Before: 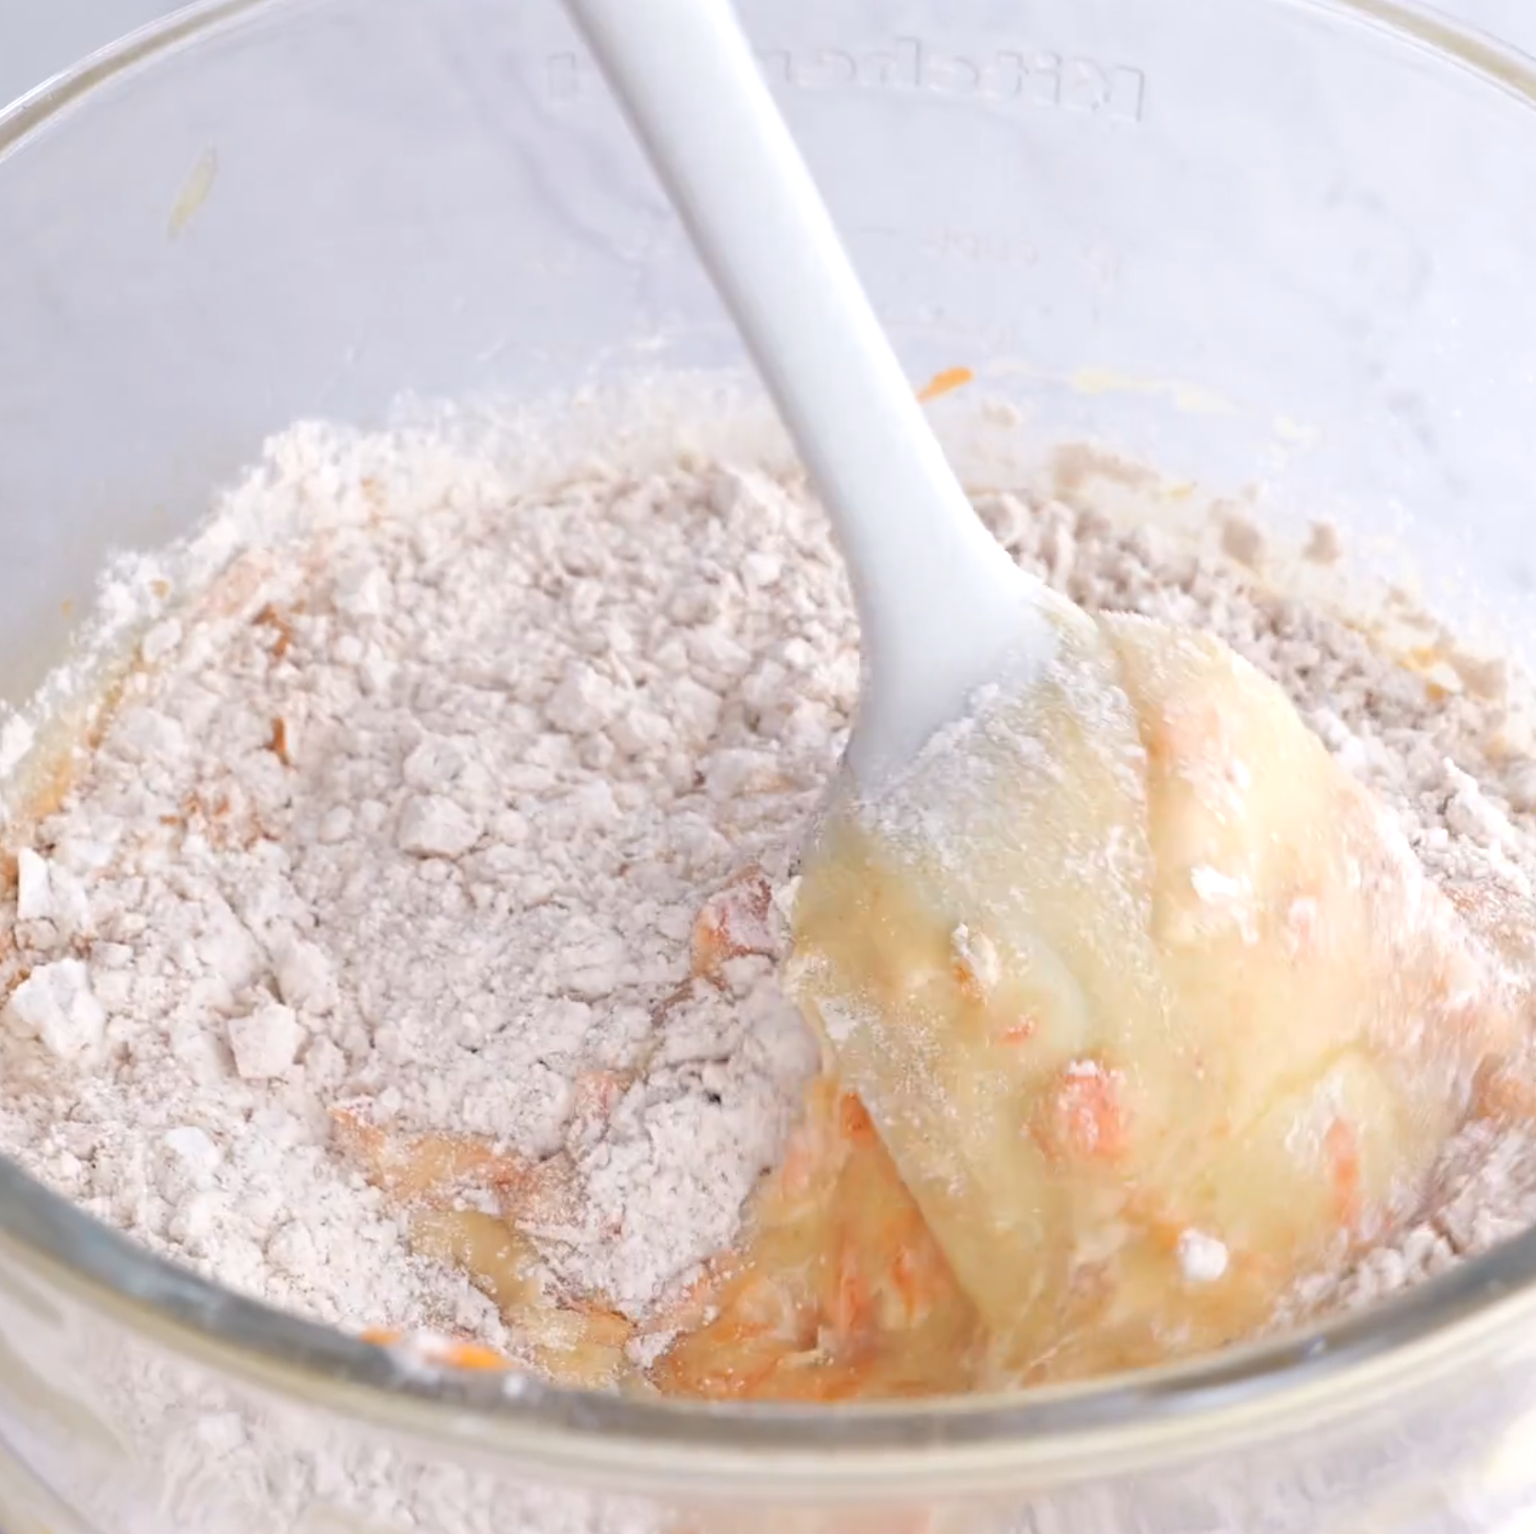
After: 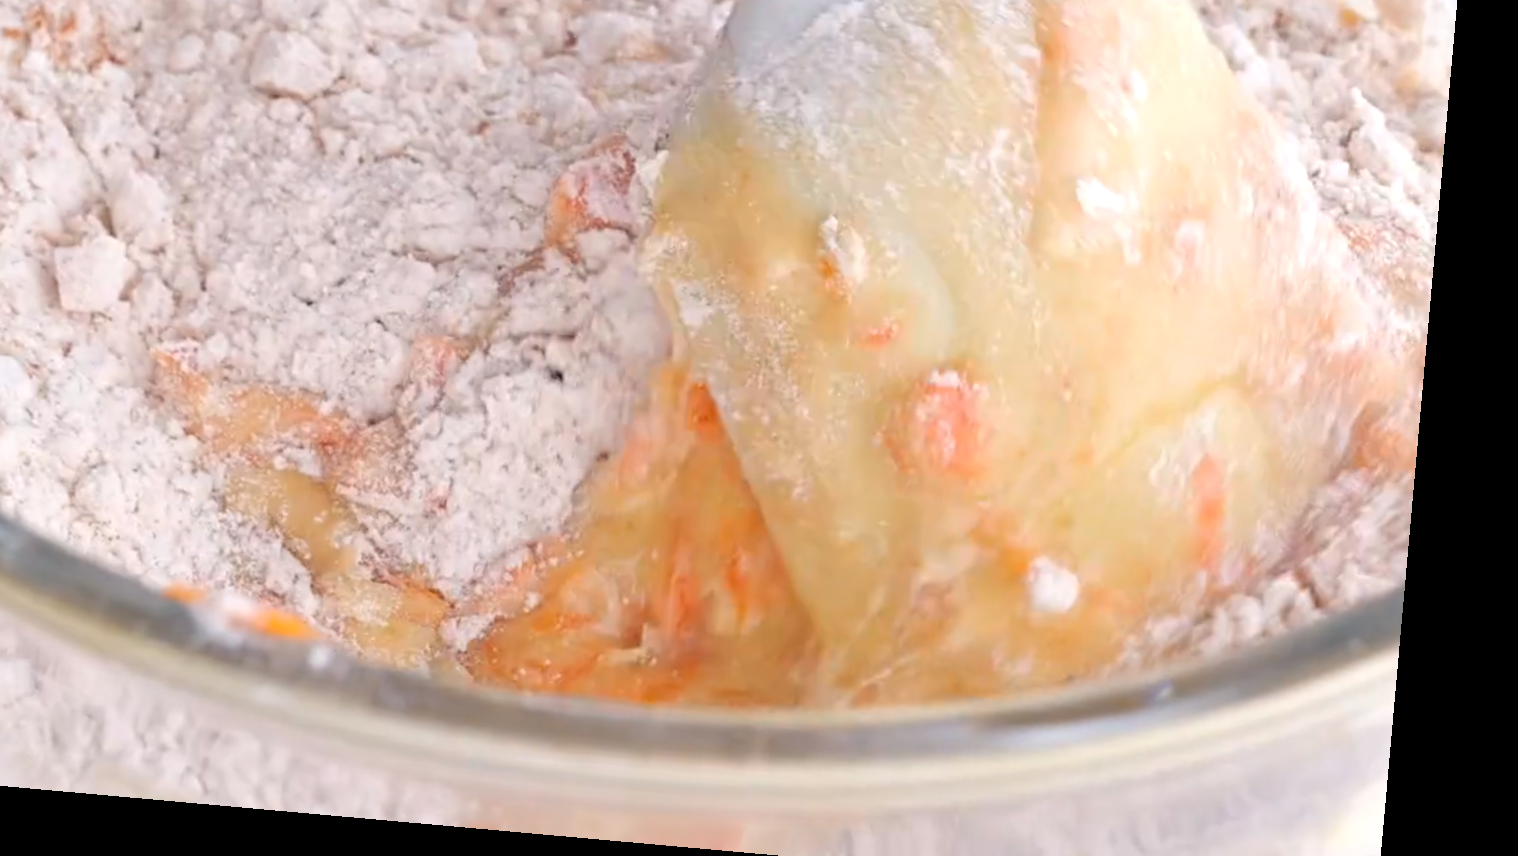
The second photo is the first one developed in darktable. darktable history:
crop and rotate: left 13.306%, top 48.129%, bottom 2.928%
rotate and perspective: rotation 5.12°, automatic cropping off
